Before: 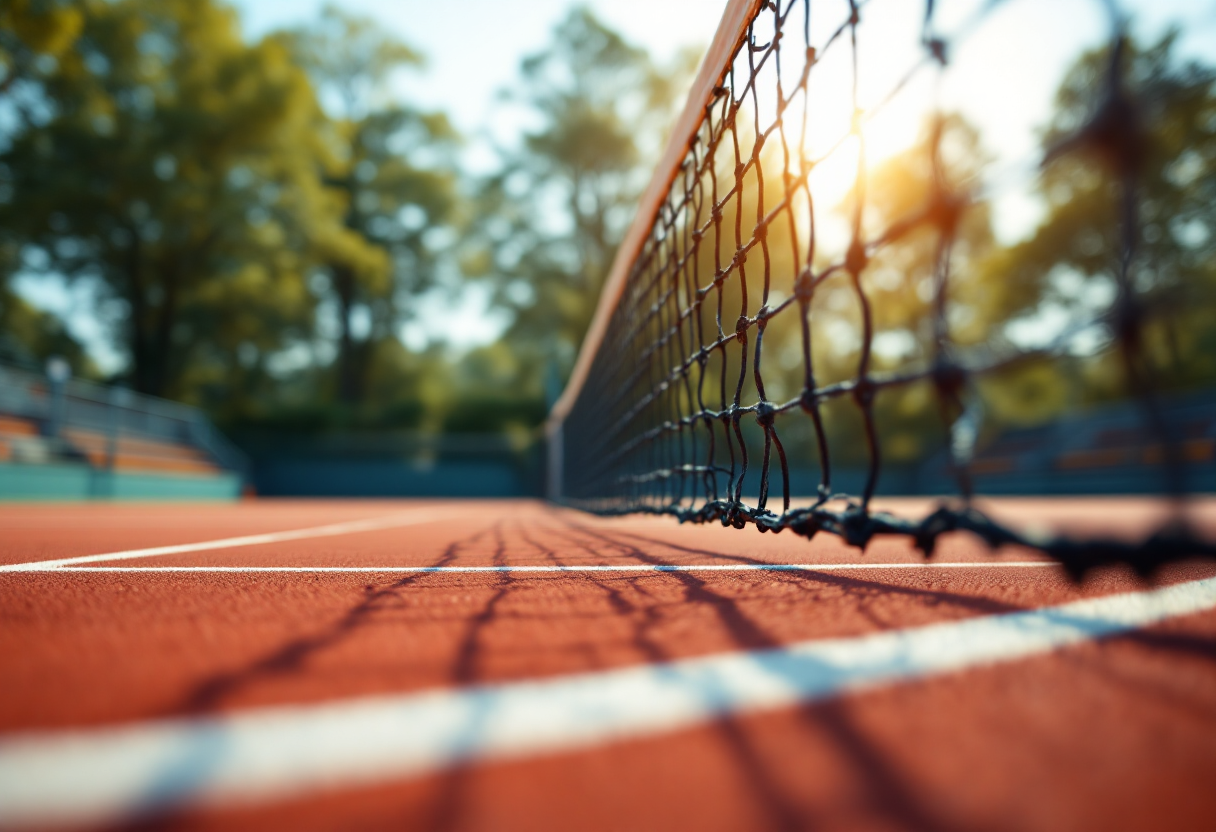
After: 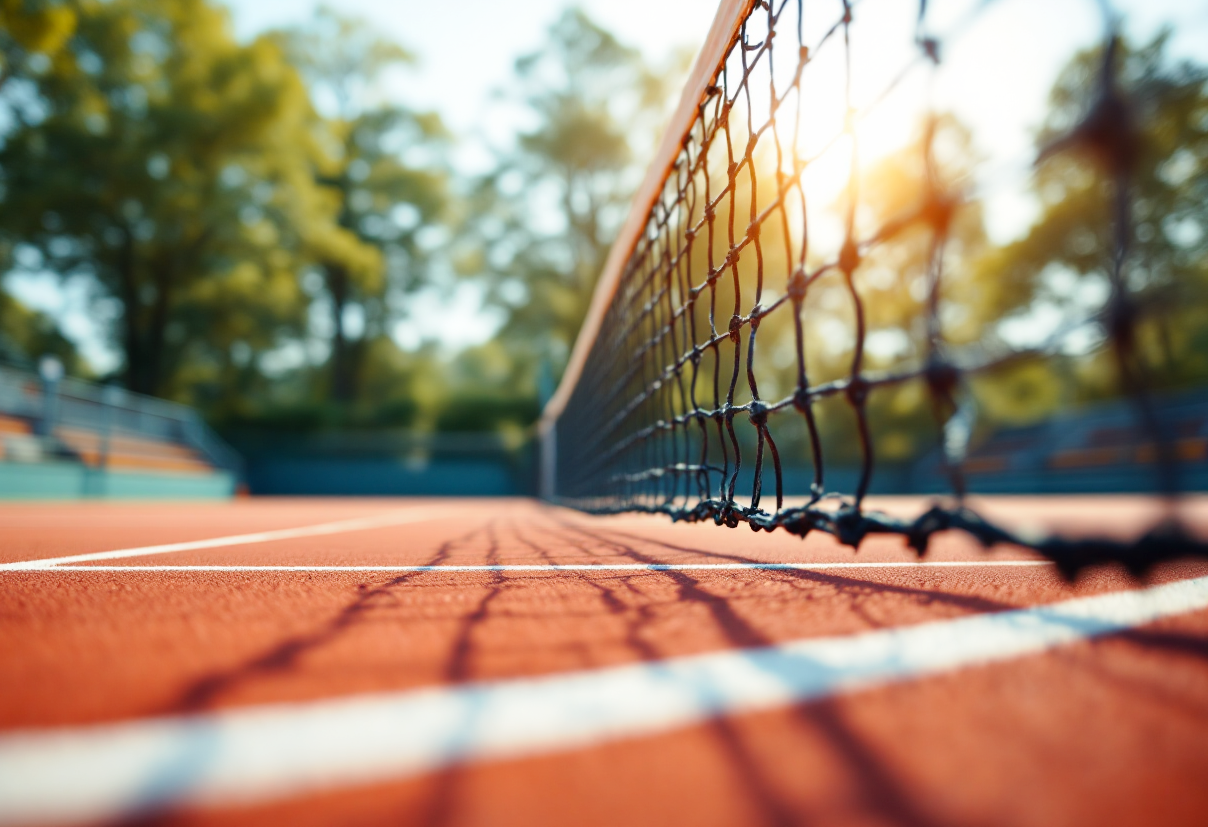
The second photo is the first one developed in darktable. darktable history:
tone curve: curves: ch0 [(0, 0) (0.003, 0.004) (0.011, 0.014) (0.025, 0.032) (0.044, 0.057) (0.069, 0.089) (0.1, 0.128) (0.136, 0.174) (0.177, 0.227) (0.224, 0.287) (0.277, 0.354) (0.335, 0.427) (0.399, 0.507) (0.468, 0.582) (0.543, 0.653) (0.623, 0.726) (0.709, 0.799) (0.801, 0.876) (0.898, 0.937) (1, 1)], preserve colors none
crop and rotate: left 0.614%, top 0.179%, bottom 0.309%
